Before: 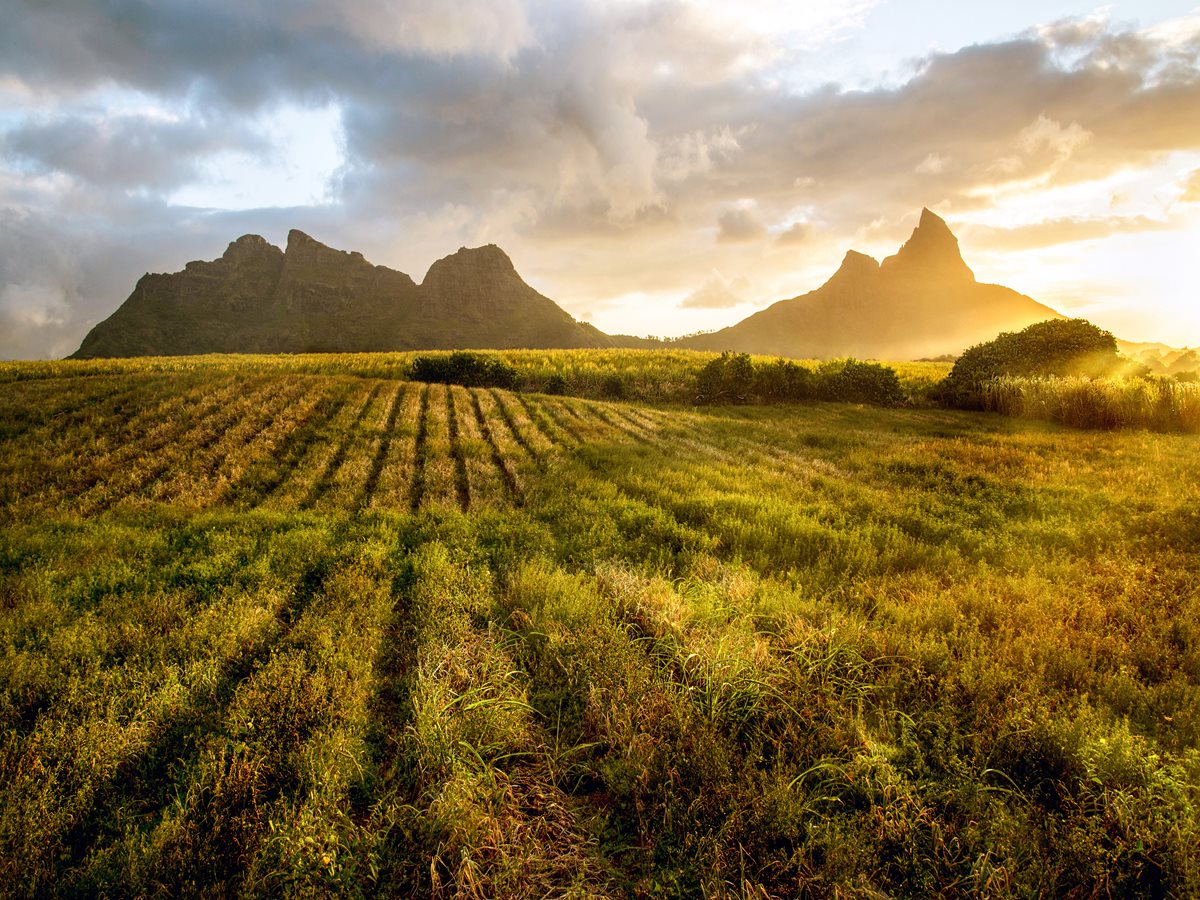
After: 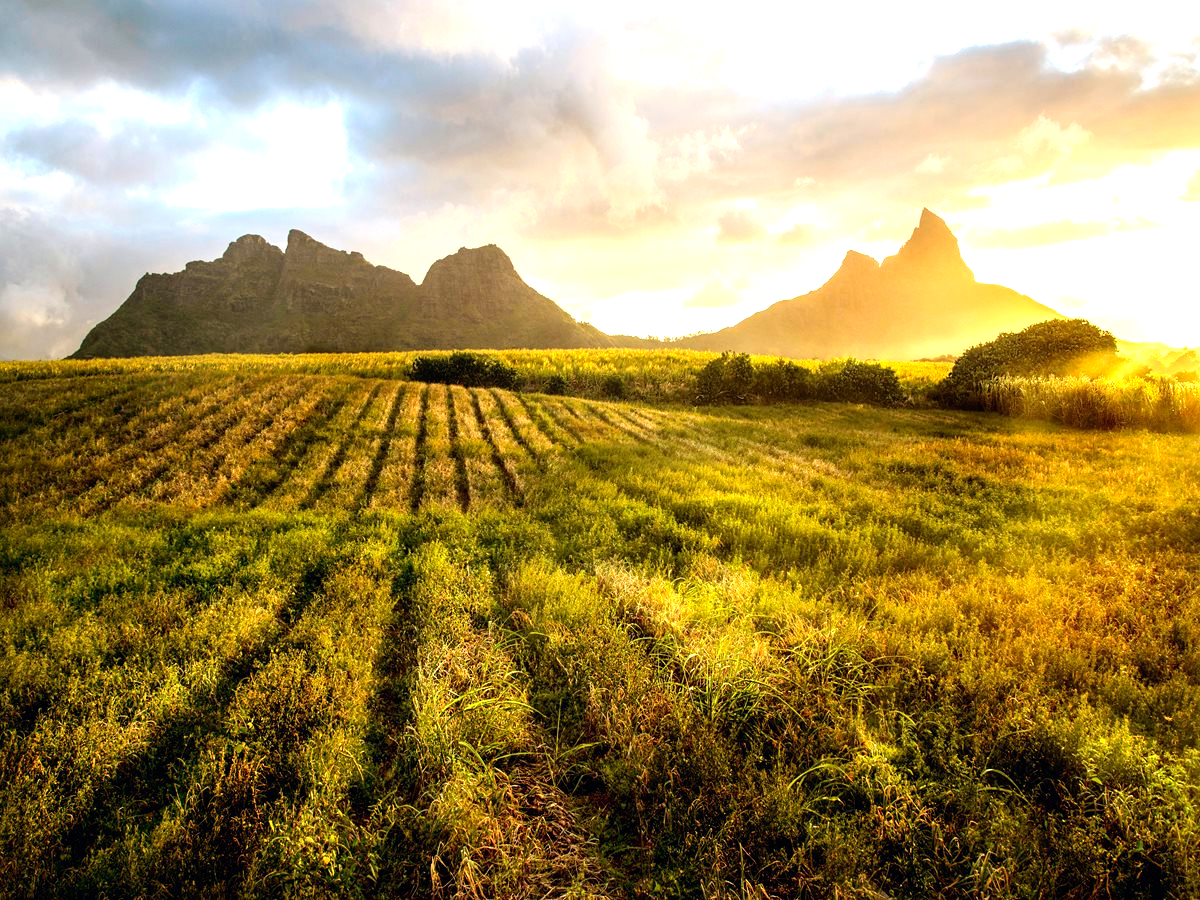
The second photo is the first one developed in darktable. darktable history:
contrast brightness saturation: contrast 0.098, brightness 0.034, saturation 0.09
tone equalizer: -8 EV -0.752 EV, -7 EV -0.722 EV, -6 EV -0.62 EV, -5 EV -0.389 EV, -3 EV 0.37 EV, -2 EV 0.6 EV, -1 EV 0.689 EV, +0 EV 0.772 EV
